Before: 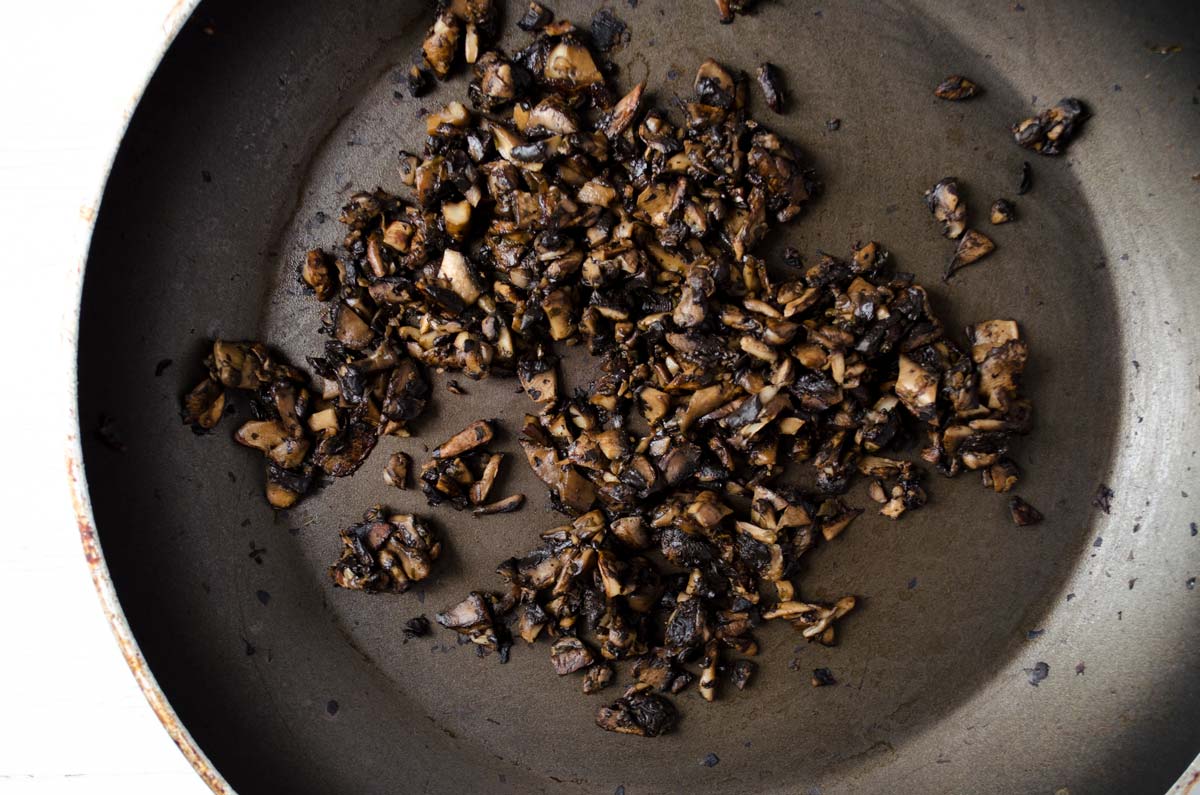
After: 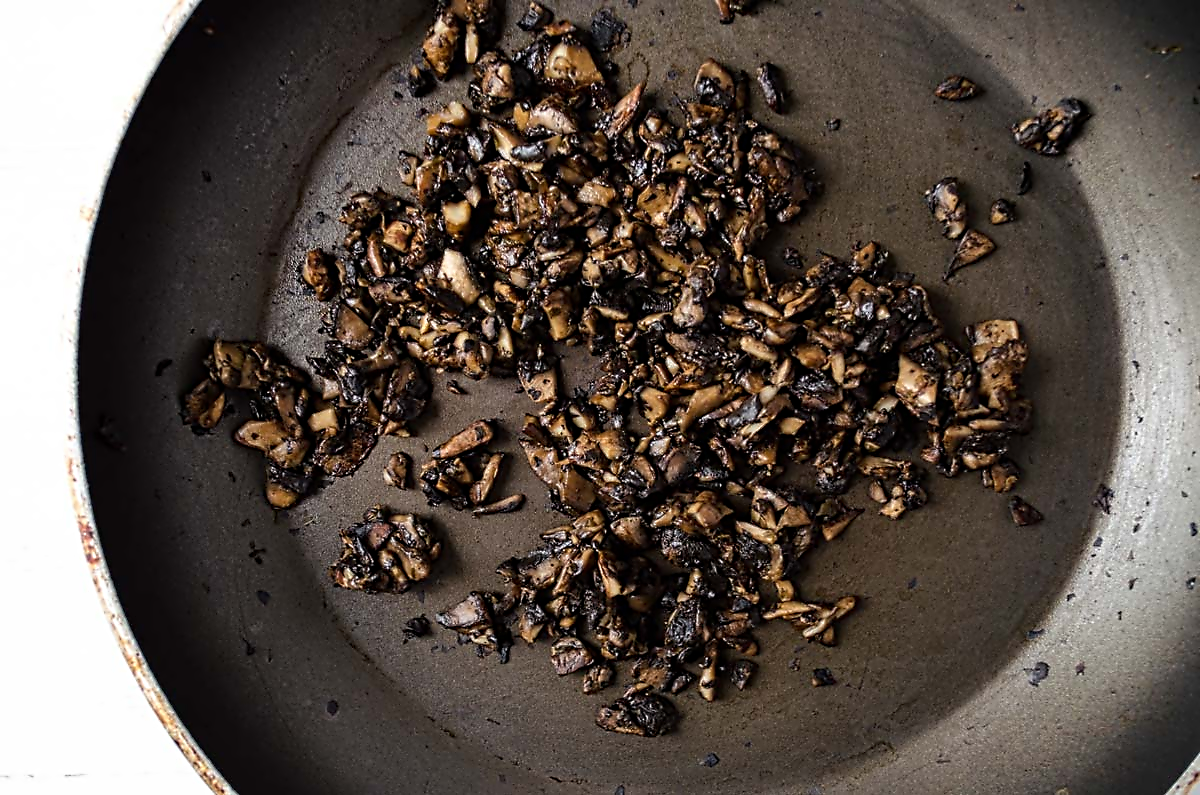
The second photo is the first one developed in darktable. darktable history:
contrast equalizer: octaves 7, y [[0.5, 0.5, 0.5, 0.515, 0.749, 0.84], [0.5 ×6], [0.5 ×6], [0, 0, 0, 0.001, 0.067, 0.262], [0 ×6]]
